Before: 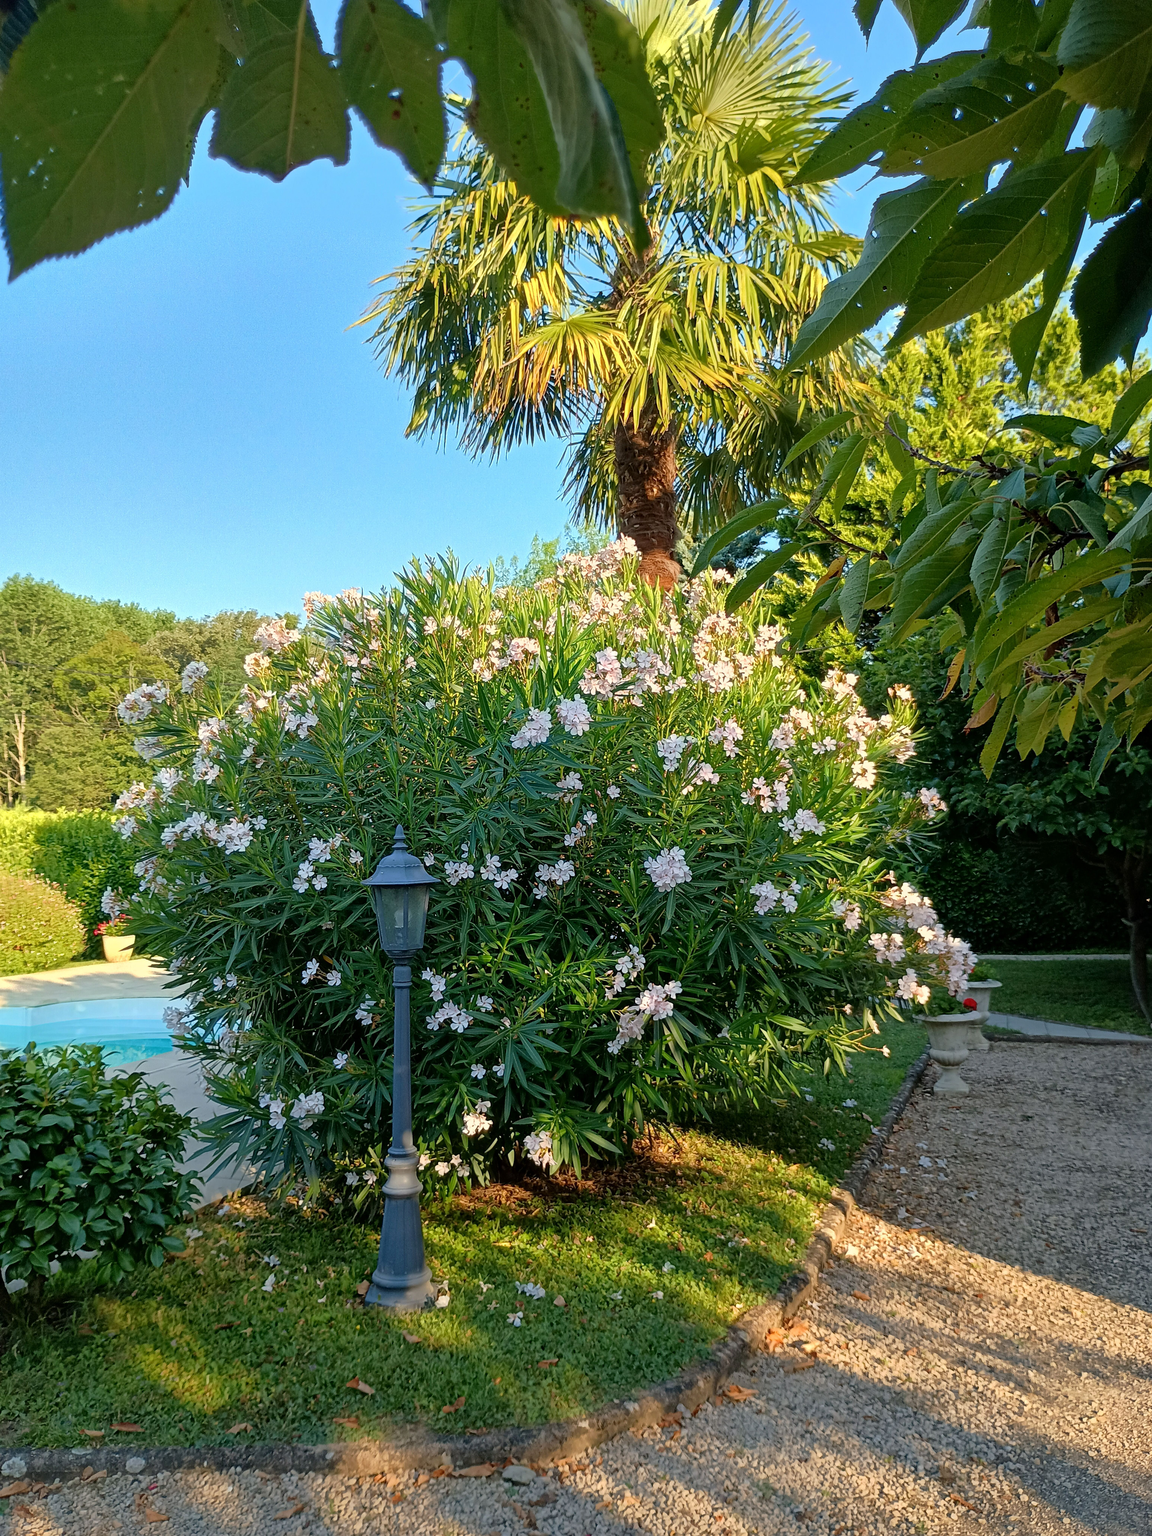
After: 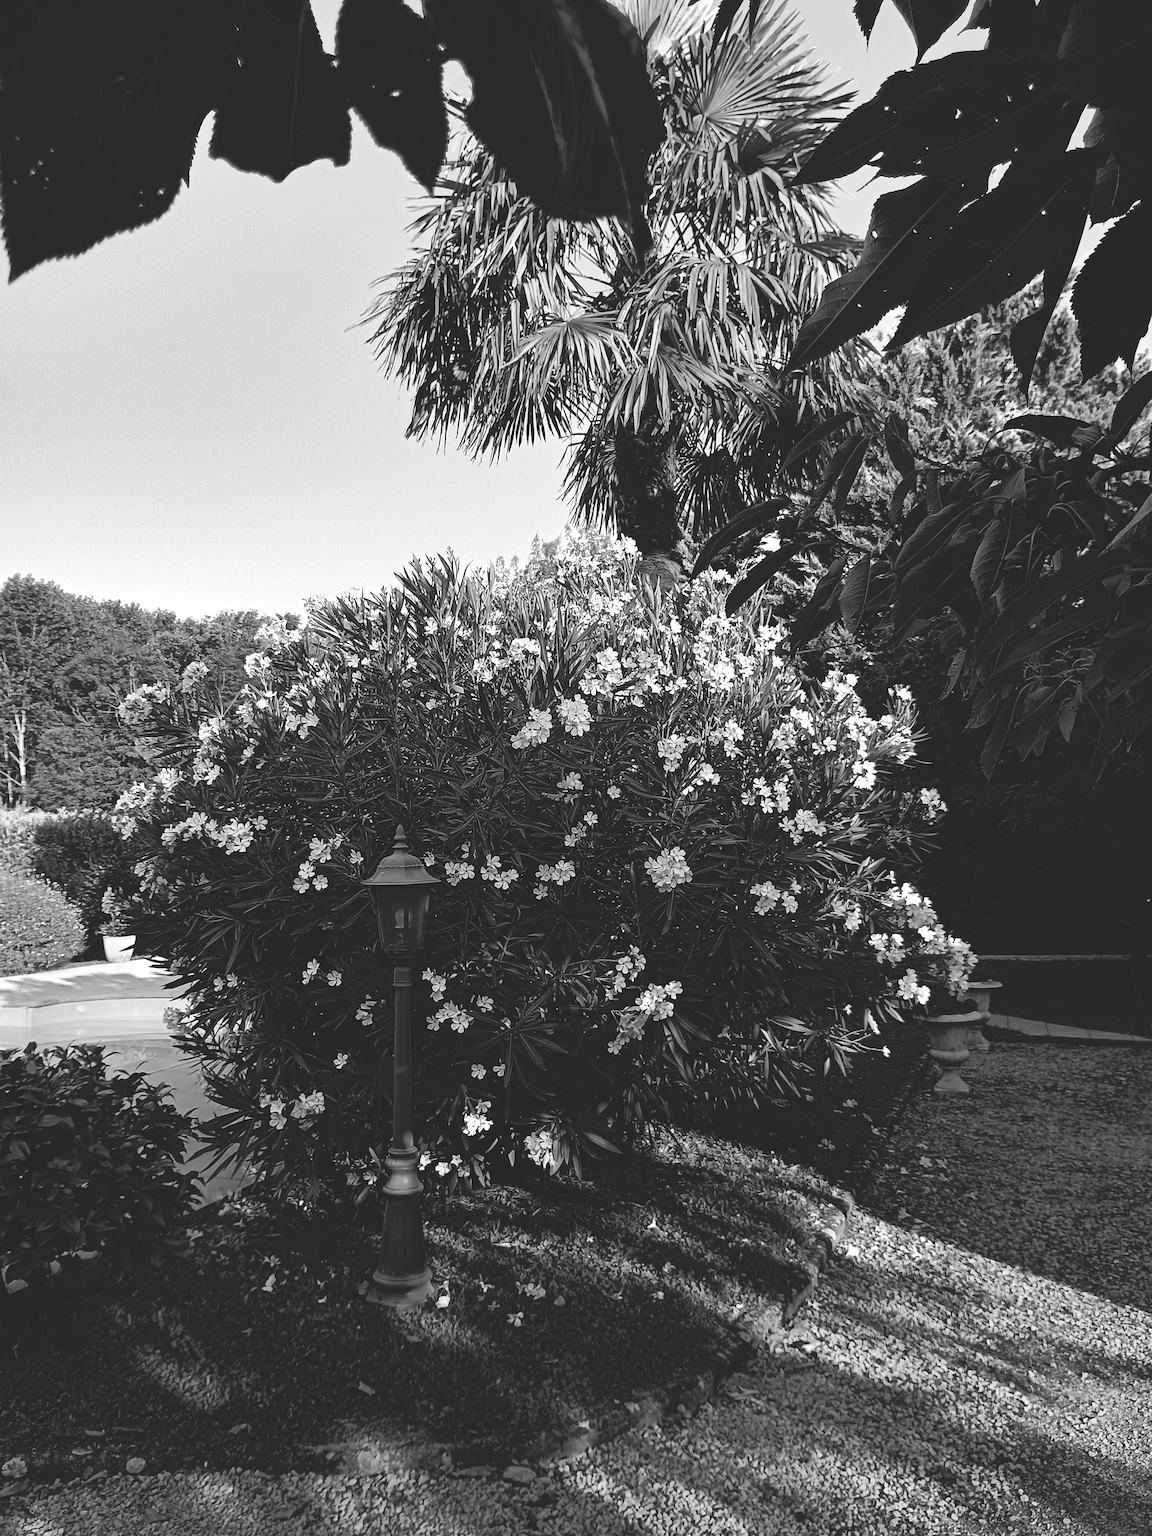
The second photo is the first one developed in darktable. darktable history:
color calibration: output gray [0.21, 0.42, 0.37, 0], gray › normalize channels true, illuminant same as pipeline (D50), adaptation XYZ, x 0.346, y 0.359, gamut compression 0
base curve: curves: ch0 [(0, 0.02) (0.083, 0.036) (1, 1)], preserve colors none
tone equalizer: -8 EV -0.417 EV, -7 EV -0.389 EV, -6 EV -0.333 EV, -5 EV -0.222 EV, -3 EV 0.222 EV, -2 EV 0.333 EV, -1 EV 0.389 EV, +0 EV 0.417 EV, edges refinement/feathering 500, mask exposure compensation -1.57 EV, preserve details no
